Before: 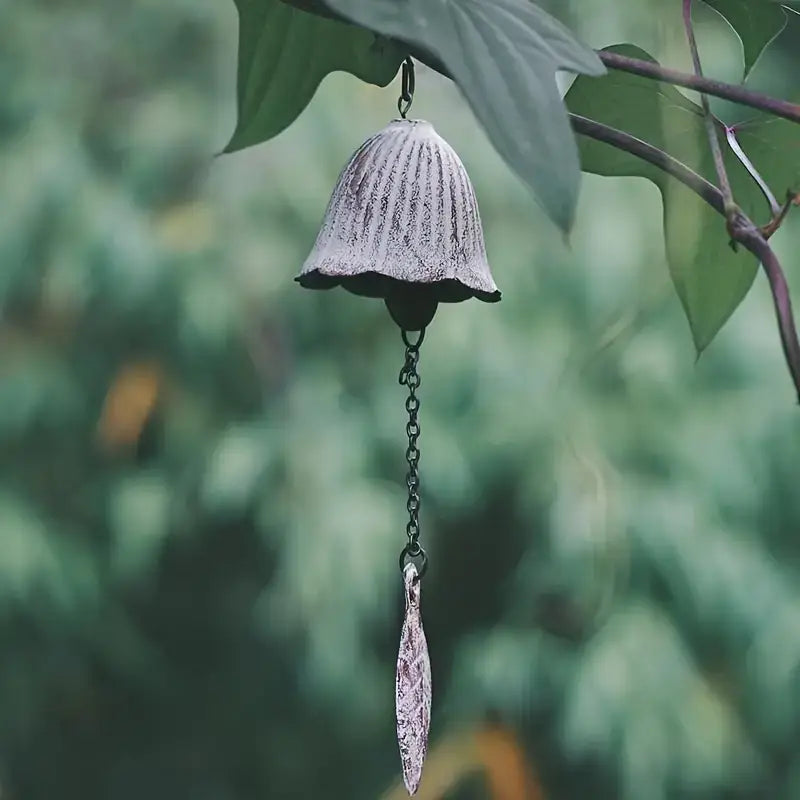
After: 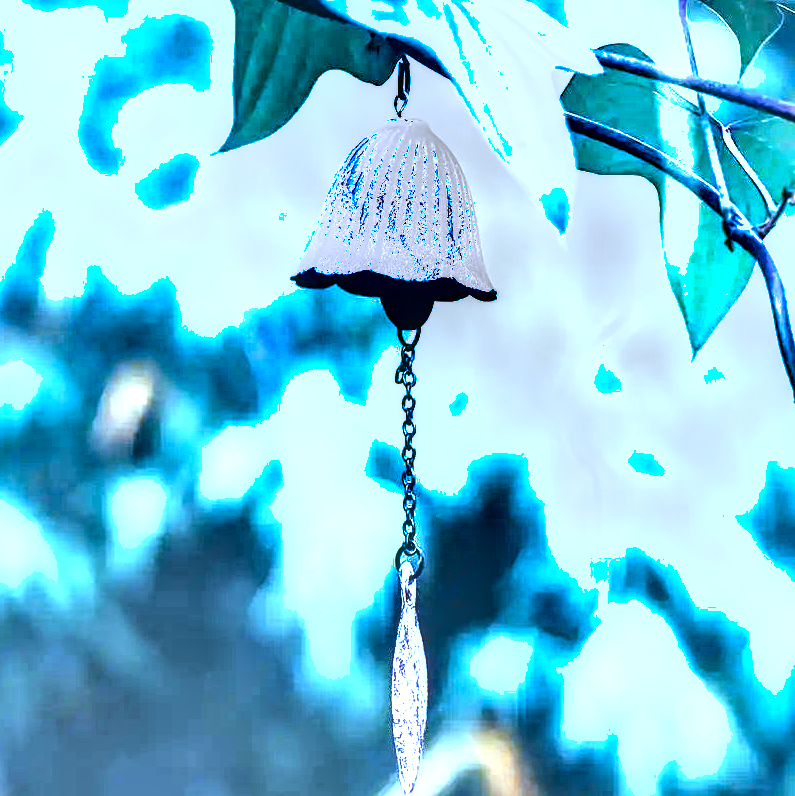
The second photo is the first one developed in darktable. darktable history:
white balance: red 0.766, blue 1.537
local contrast: highlights 25%, detail 150%
exposure: black level correction 0.001, exposure 2.607 EV, compensate exposure bias true, compensate highlight preservation false
shadows and highlights: soften with gaussian
crop and rotate: left 0.614%, top 0.179%, bottom 0.309%
color correction: highlights a* -2.73, highlights b* -2.09, shadows a* 2.41, shadows b* 2.73
